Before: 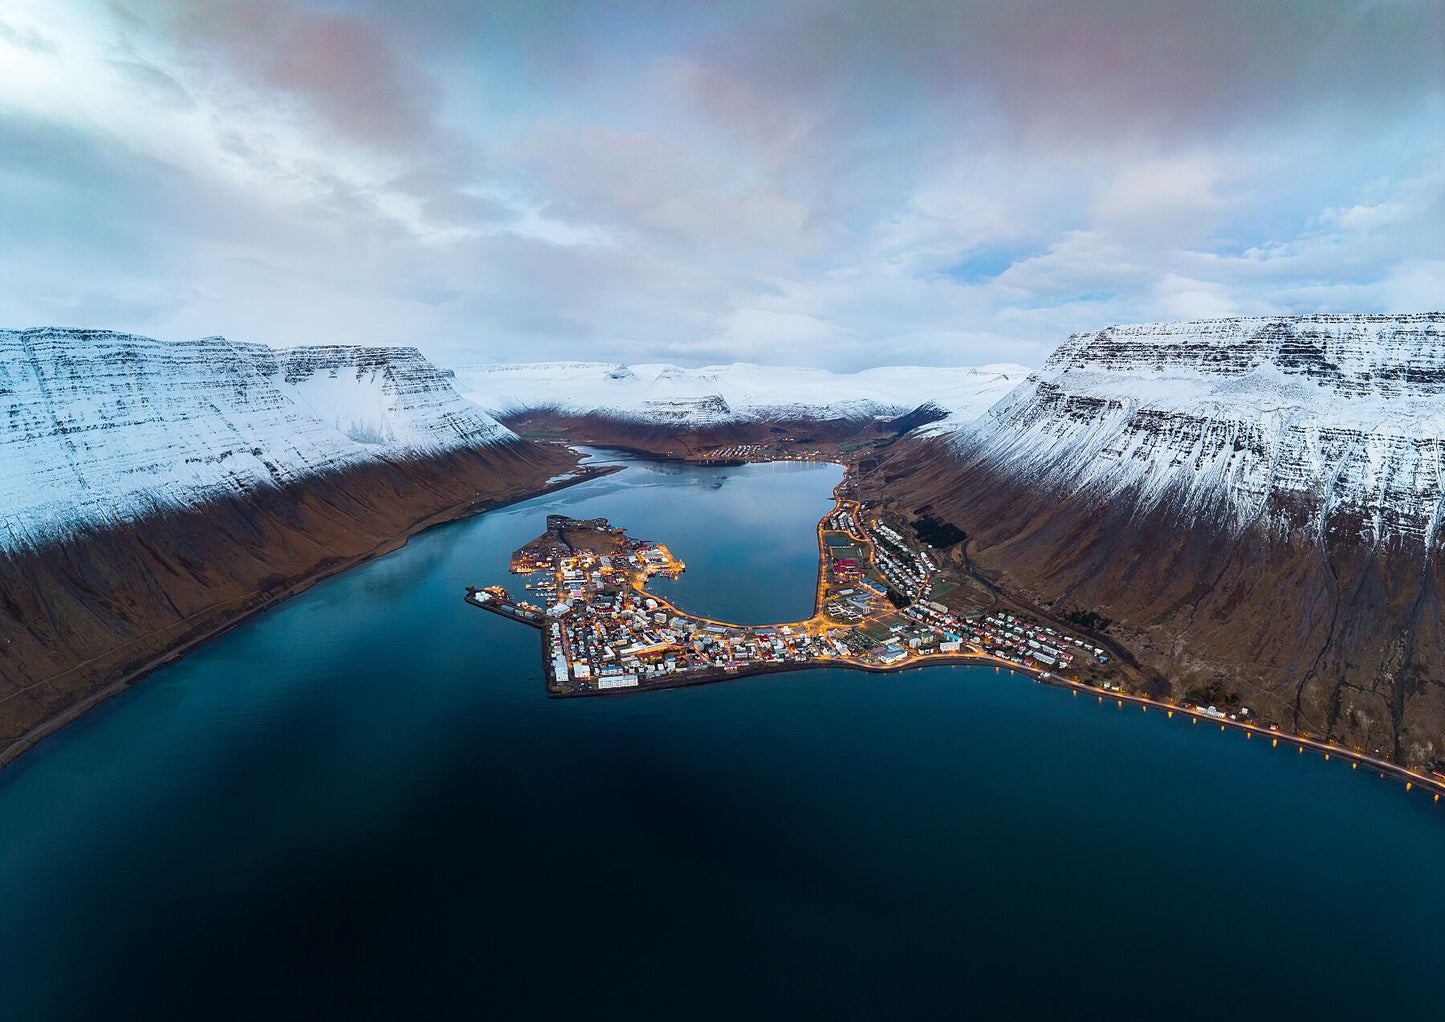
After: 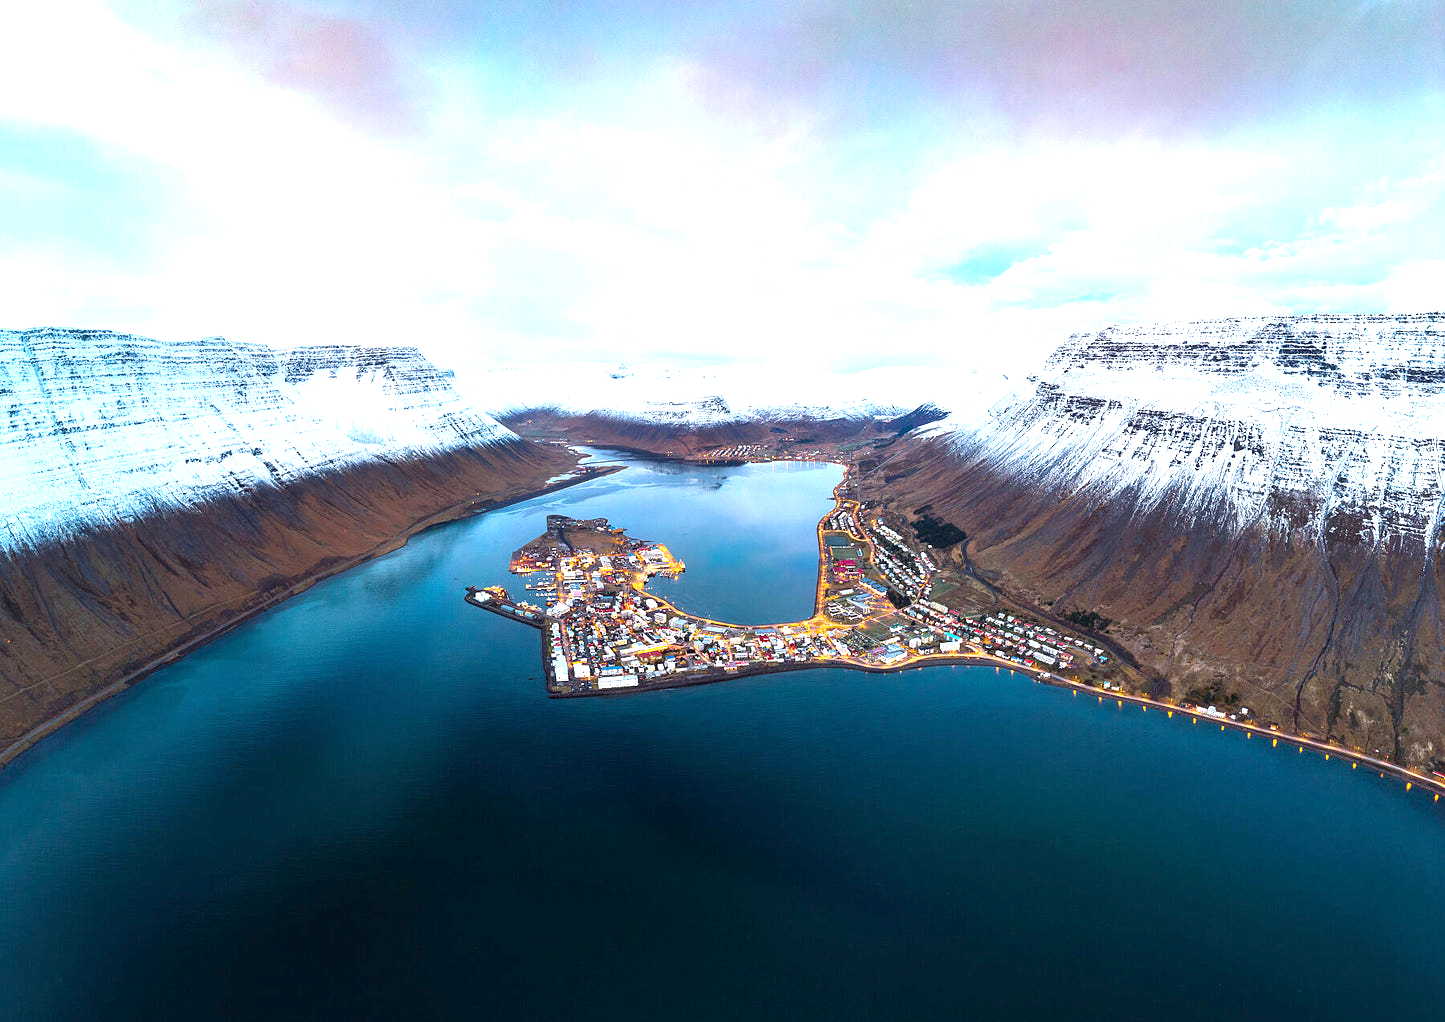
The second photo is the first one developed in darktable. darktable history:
white balance: red 1.009, blue 1.027
exposure: exposure 1.137 EV, compensate highlight preservation false
